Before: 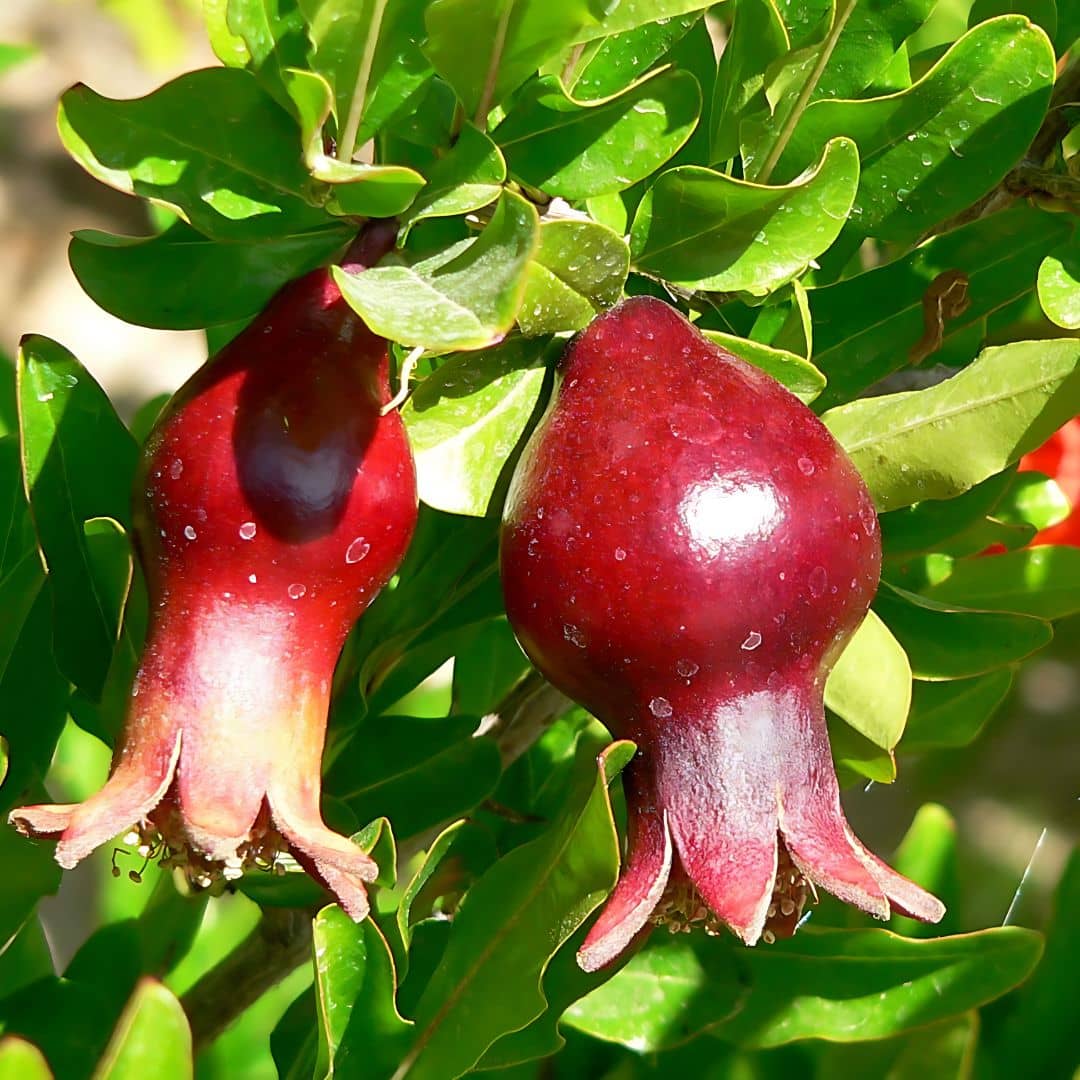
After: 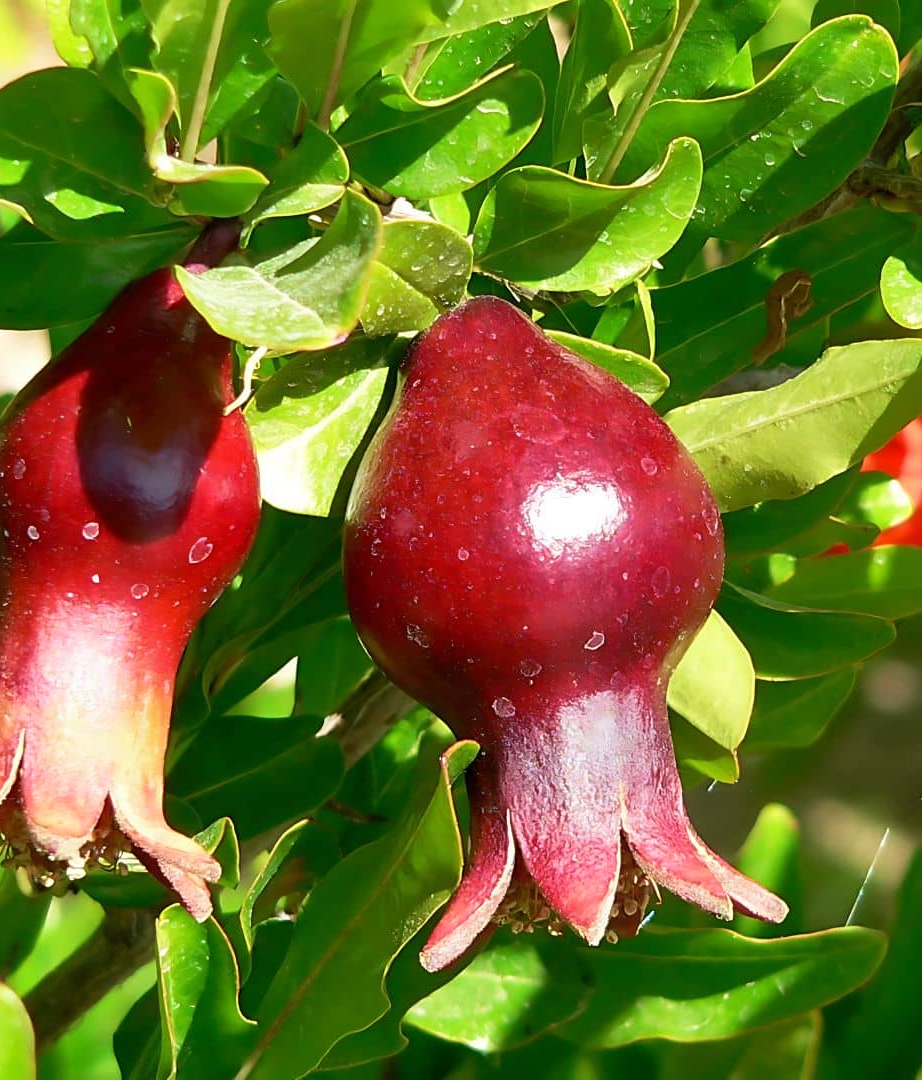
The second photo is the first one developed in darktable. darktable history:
crop and rotate: left 14.584%
velvia: on, module defaults
